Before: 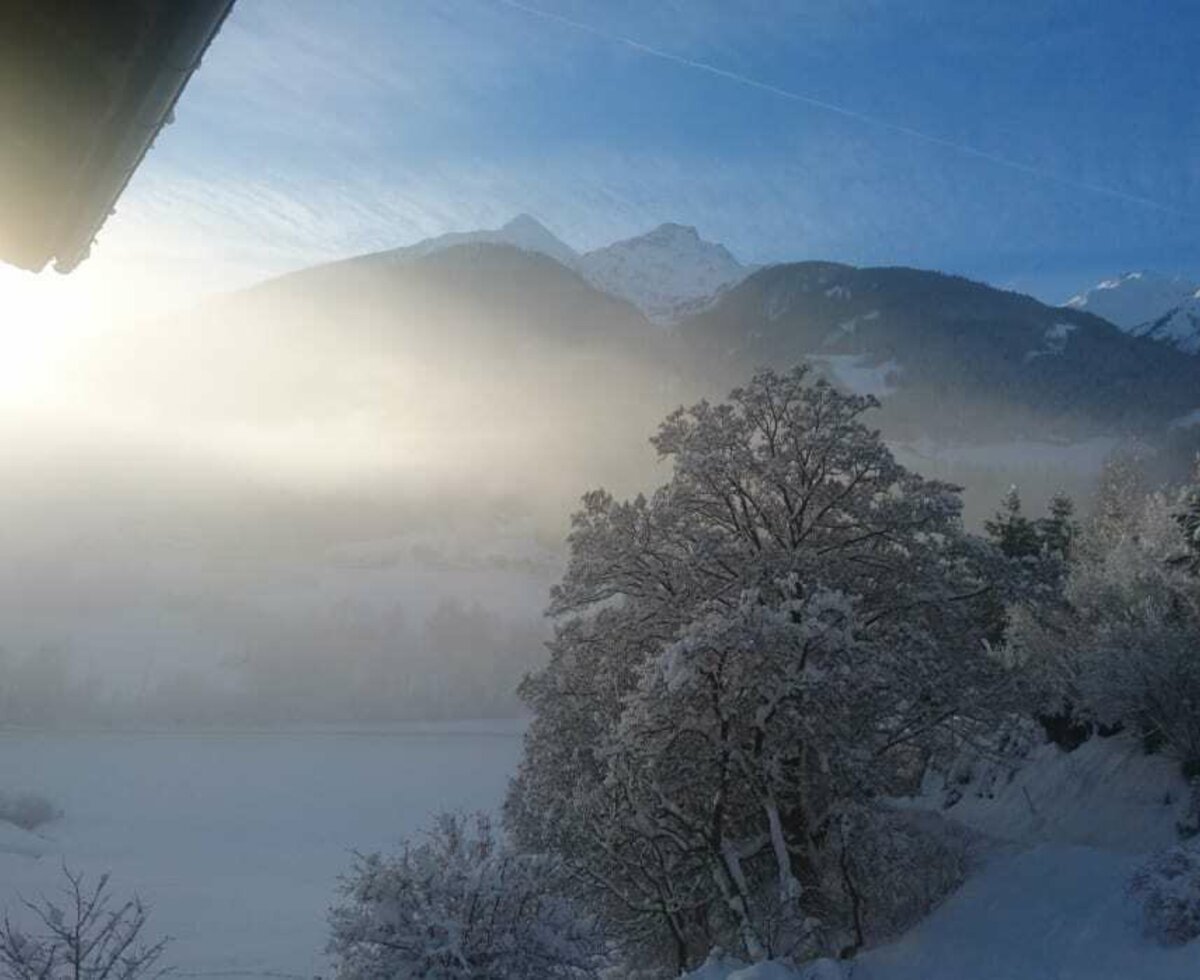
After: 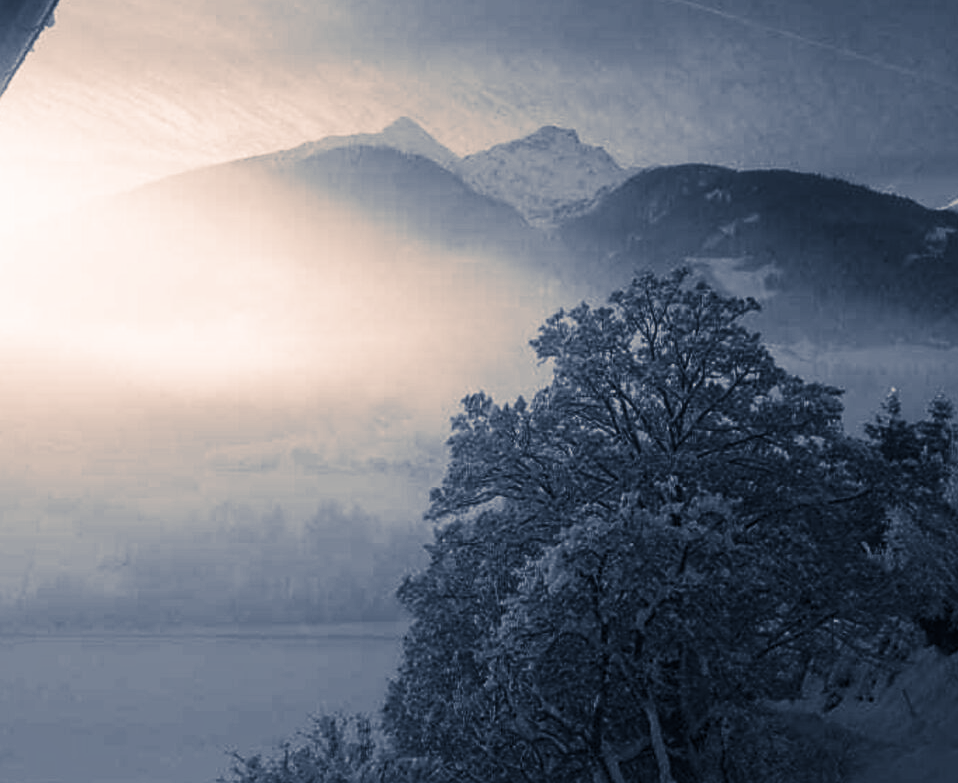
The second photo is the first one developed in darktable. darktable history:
crop and rotate: left 10.071%, top 10.071%, right 10.02%, bottom 10.02%
contrast brightness saturation: contrast 0.28
monochrome: a -11.7, b 1.62, size 0.5, highlights 0.38
sharpen: radius 1.864, amount 0.398, threshold 1.271
split-toning: shadows › hue 226.8°, shadows › saturation 0.56, highlights › hue 28.8°, balance -40, compress 0%
local contrast: detail 110%
shadows and highlights: shadows 25, highlights -25
